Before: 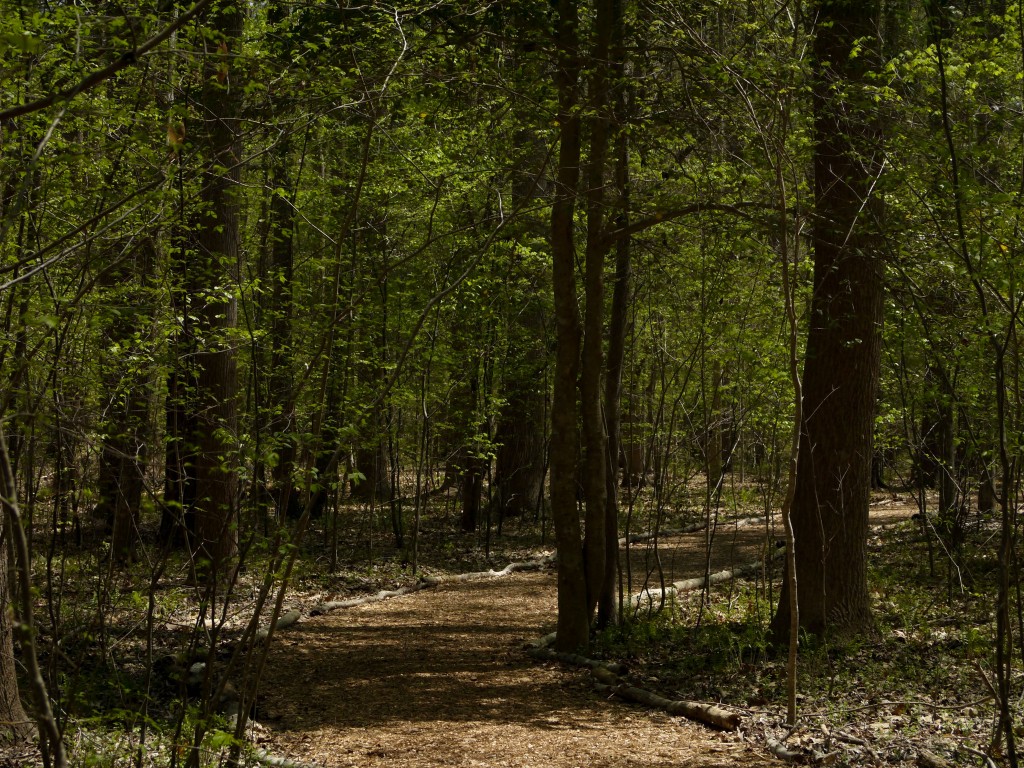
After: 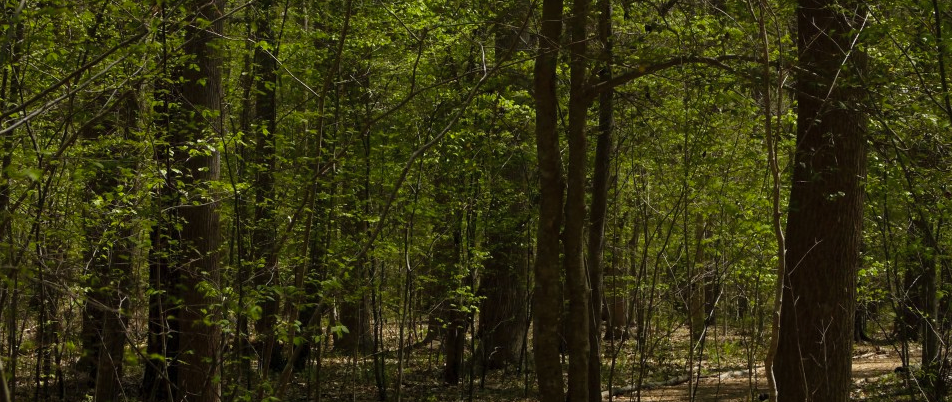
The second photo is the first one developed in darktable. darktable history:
contrast brightness saturation: contrast 0.03, brightness 0.06, saturation 0.13
crop: left 1.744%, top 19.225%, right 5.069%, bottom 28.357%
